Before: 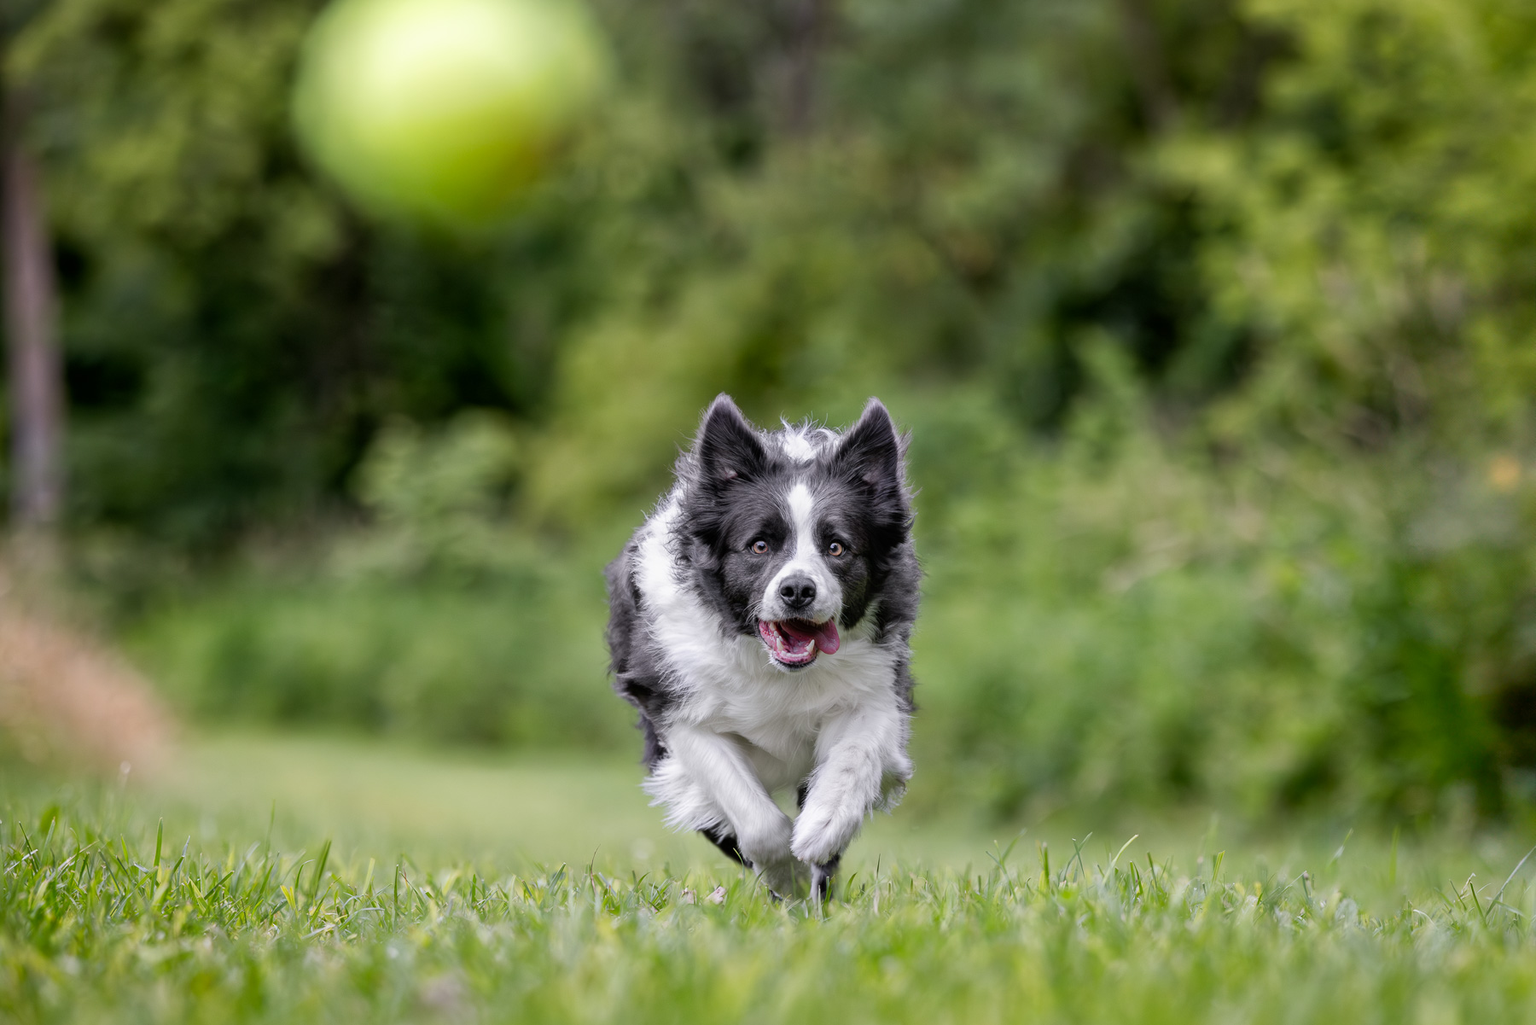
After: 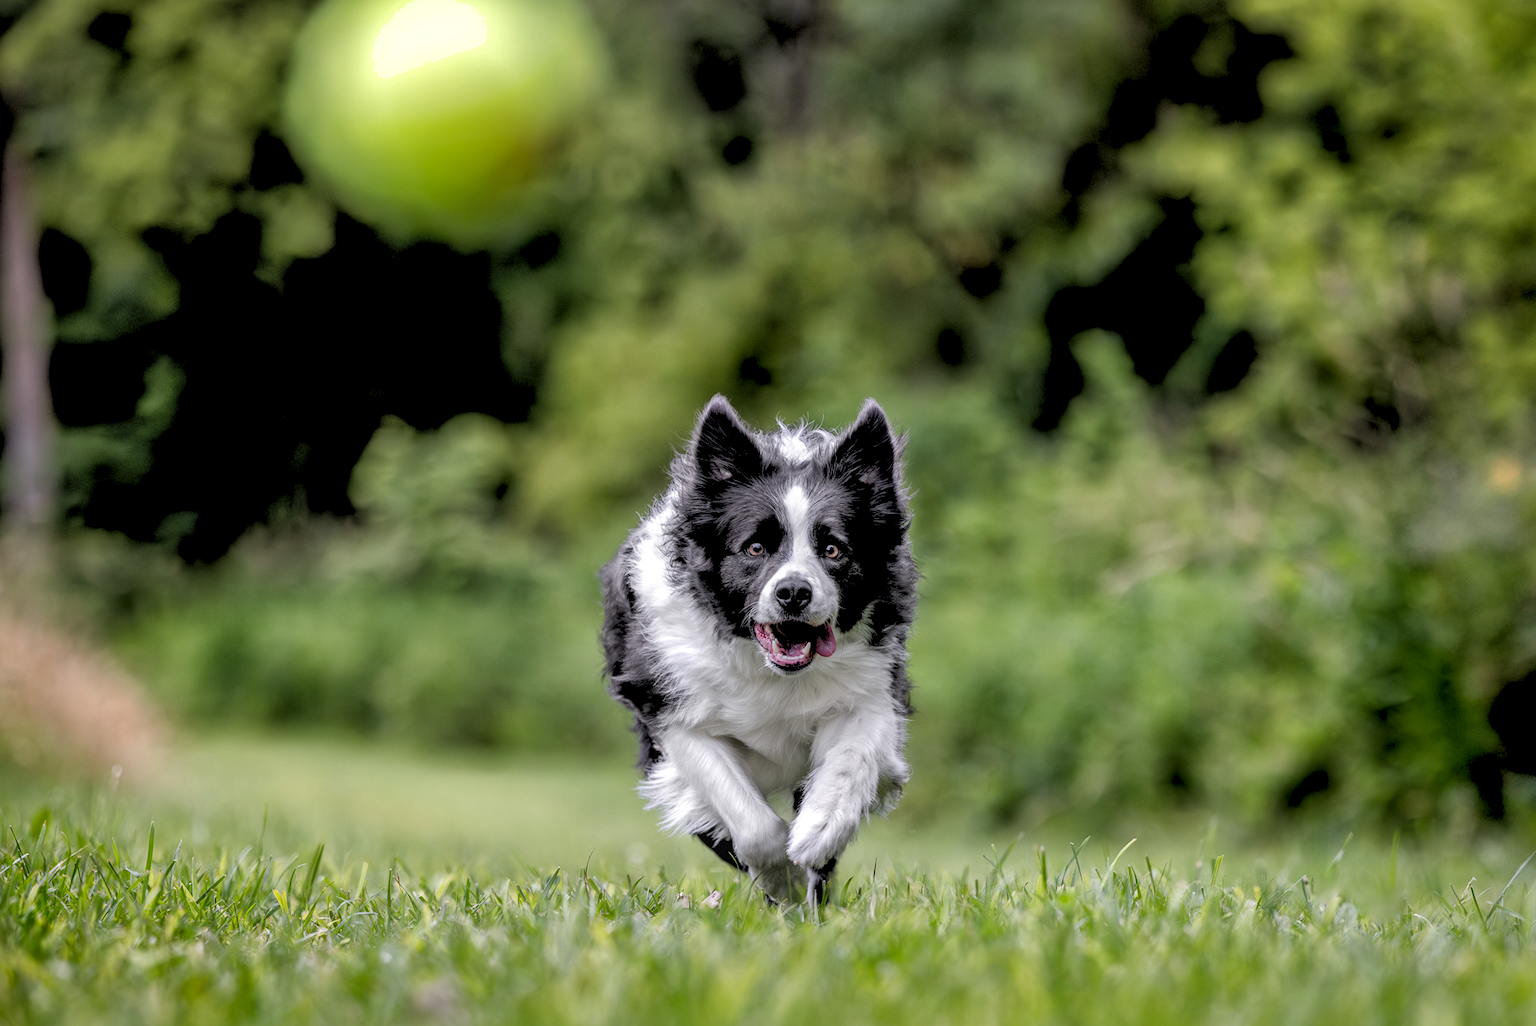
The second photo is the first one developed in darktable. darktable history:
crop and rotate: left 0.614%, top 0.179%, bottom 0.309%
rgb levels: levels [[0.034, 0.472, 0.904], [0, 0.5, 1], [0, 0.5, 1]]
local contrast: on, module defaults
shadows and highlights: on, module defaults
